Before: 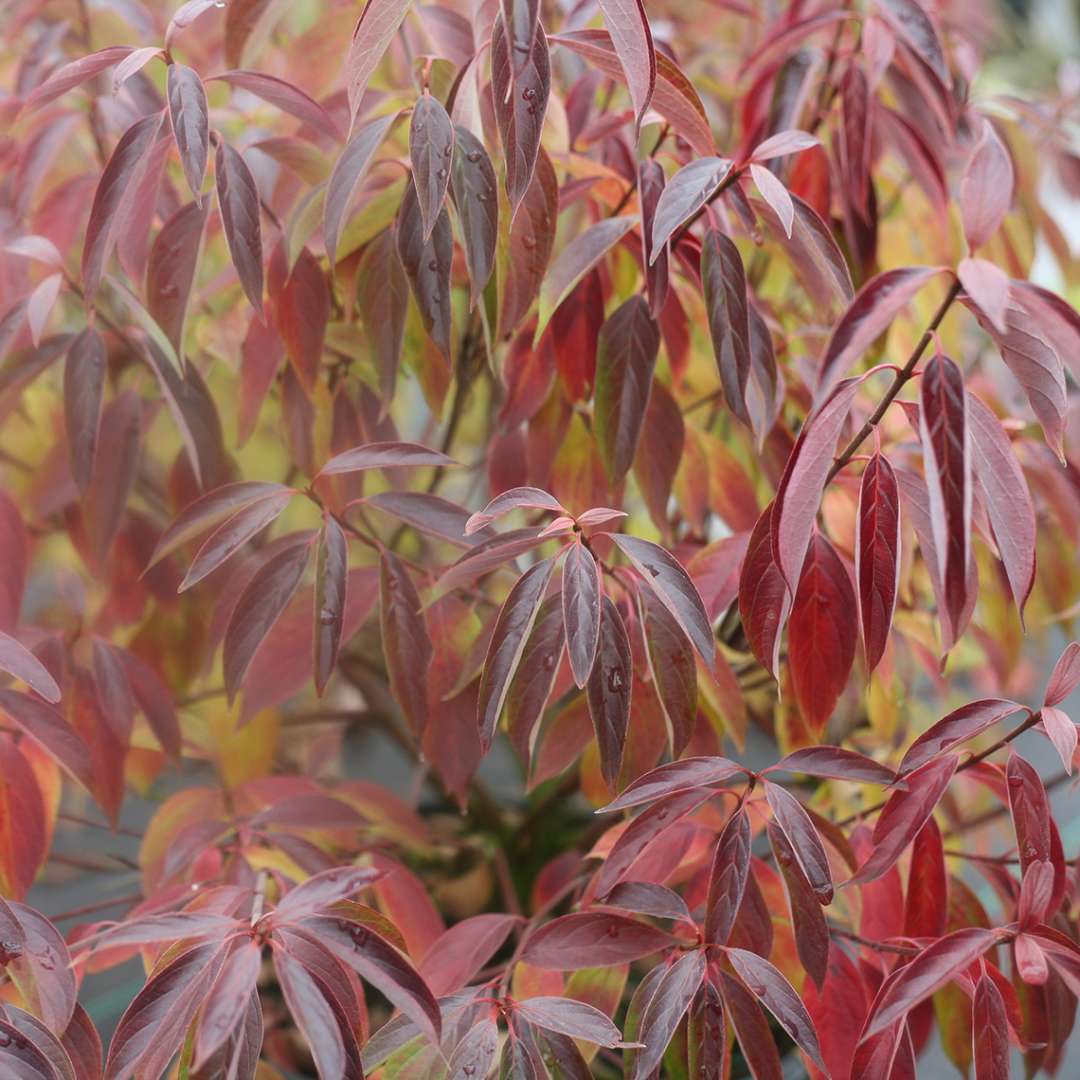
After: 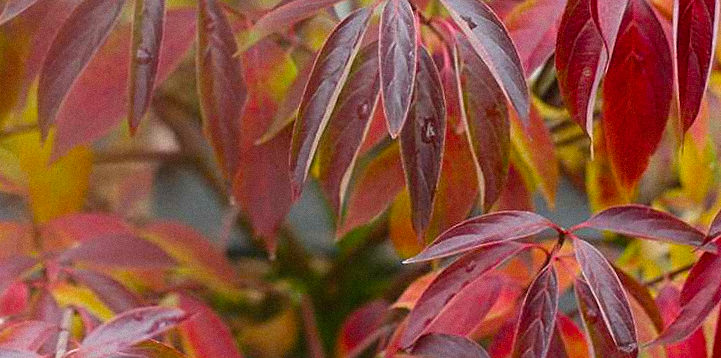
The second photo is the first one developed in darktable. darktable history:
tone equalizer: on, module defaults
color balance rgb: linear chroma grading › global chroma 15%, perceptual saturation grading › global saturation 30%
crop: left 18.091%, top 51.13%, right 17.525%, bottom 16.85%
rotate and perspective: rotation 2.27°, automatic cropping off
grain: mid-tones bias 0%
sharpen: on, module defaults
